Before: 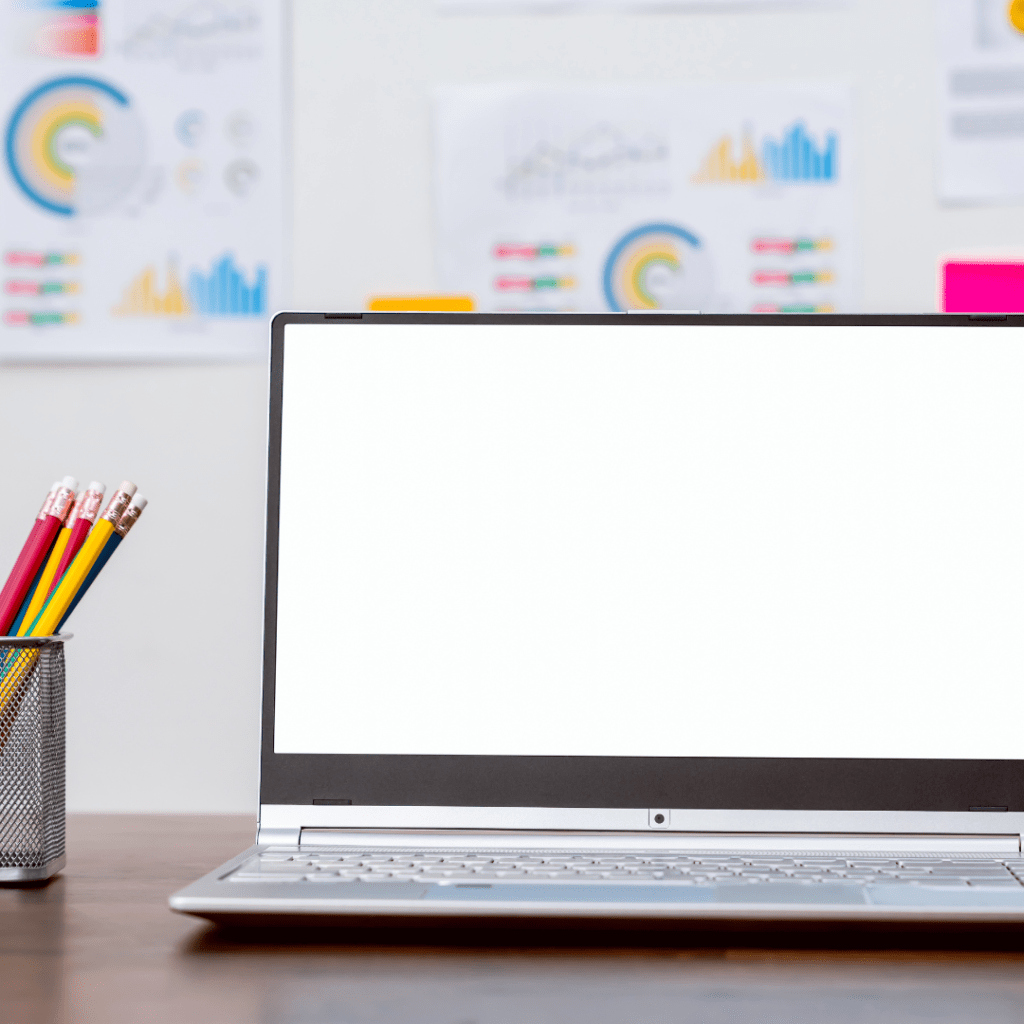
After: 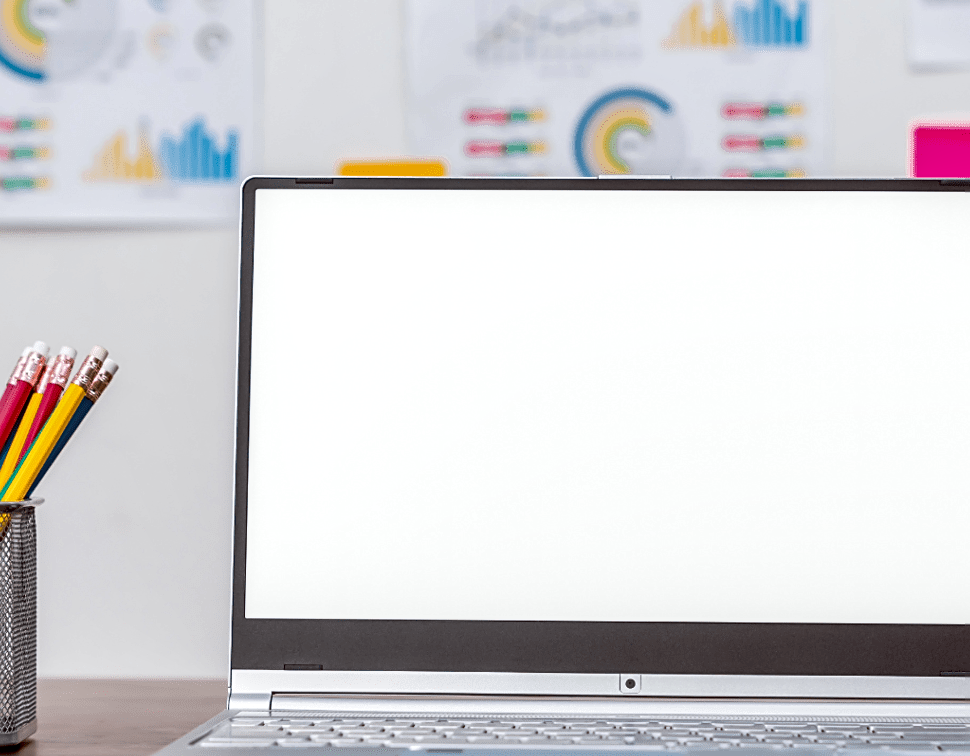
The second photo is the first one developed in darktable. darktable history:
crop and rotate: left 2.905%, top 13.269%, right 2.317%, bottom 12.884%
shadows and highlights: radius 127.88, shadows 30.47, highlights -30.93, low approximation 0.01, soften with gaussian
local contrast: on, module defaults
sharpen: on, module defaults
